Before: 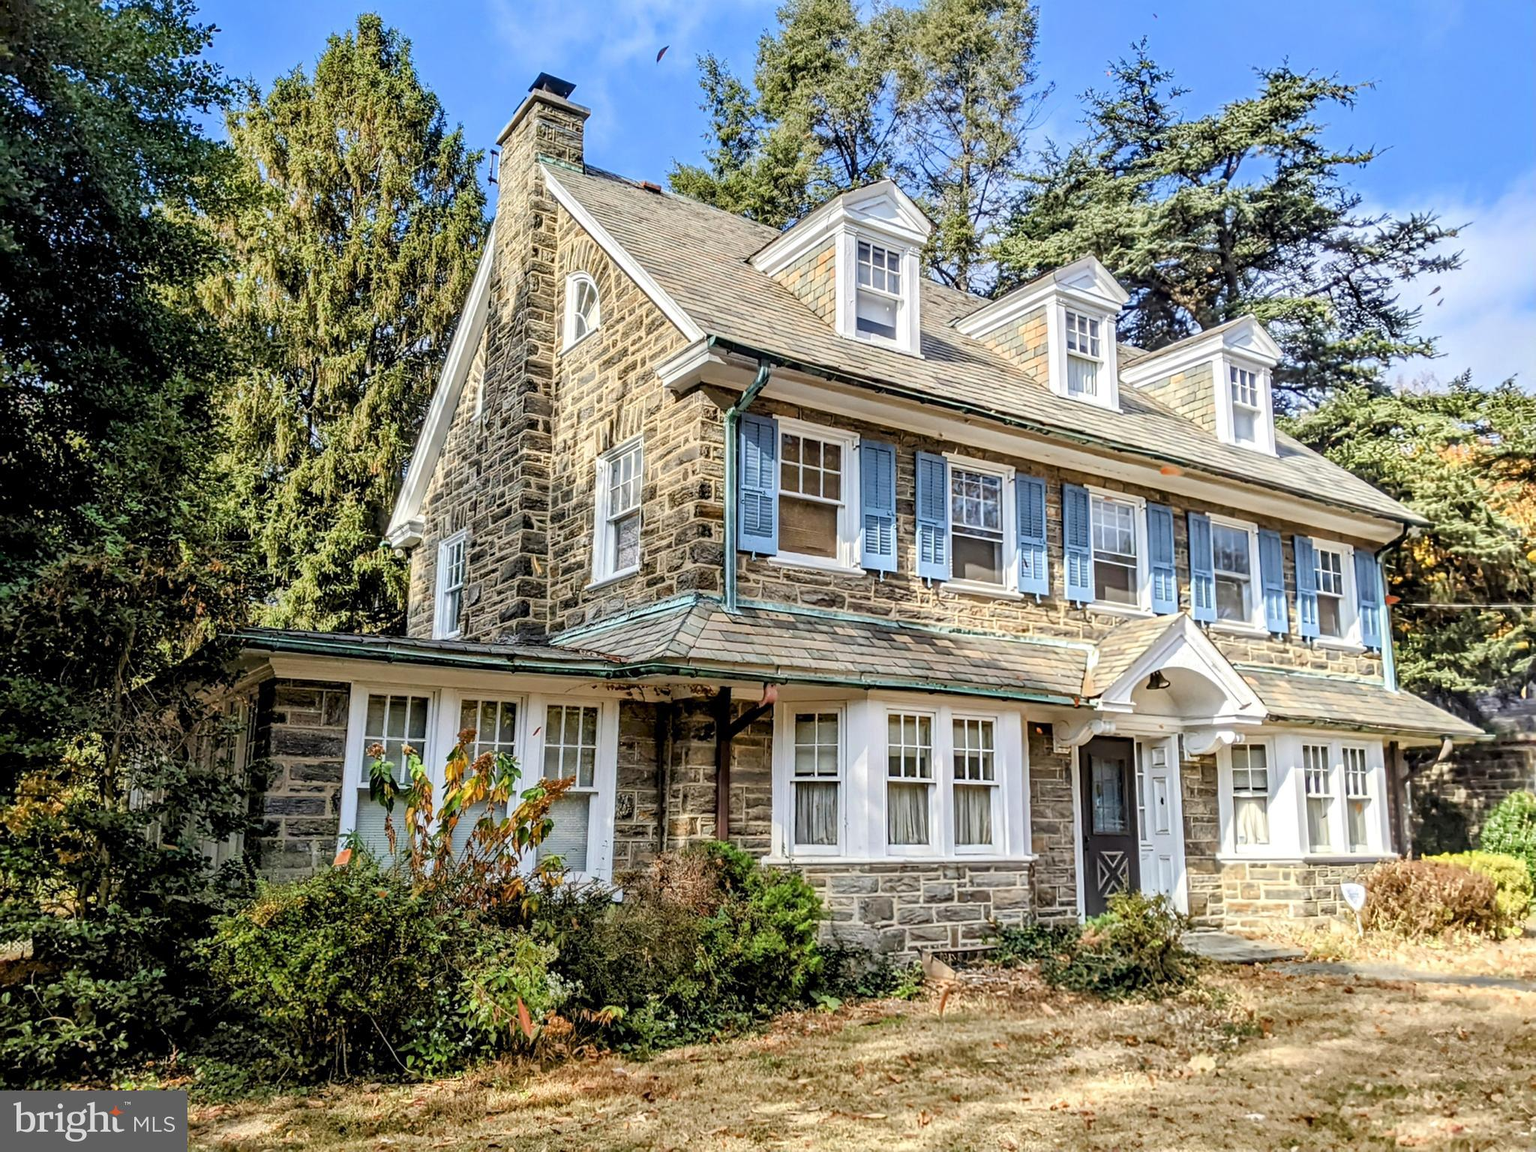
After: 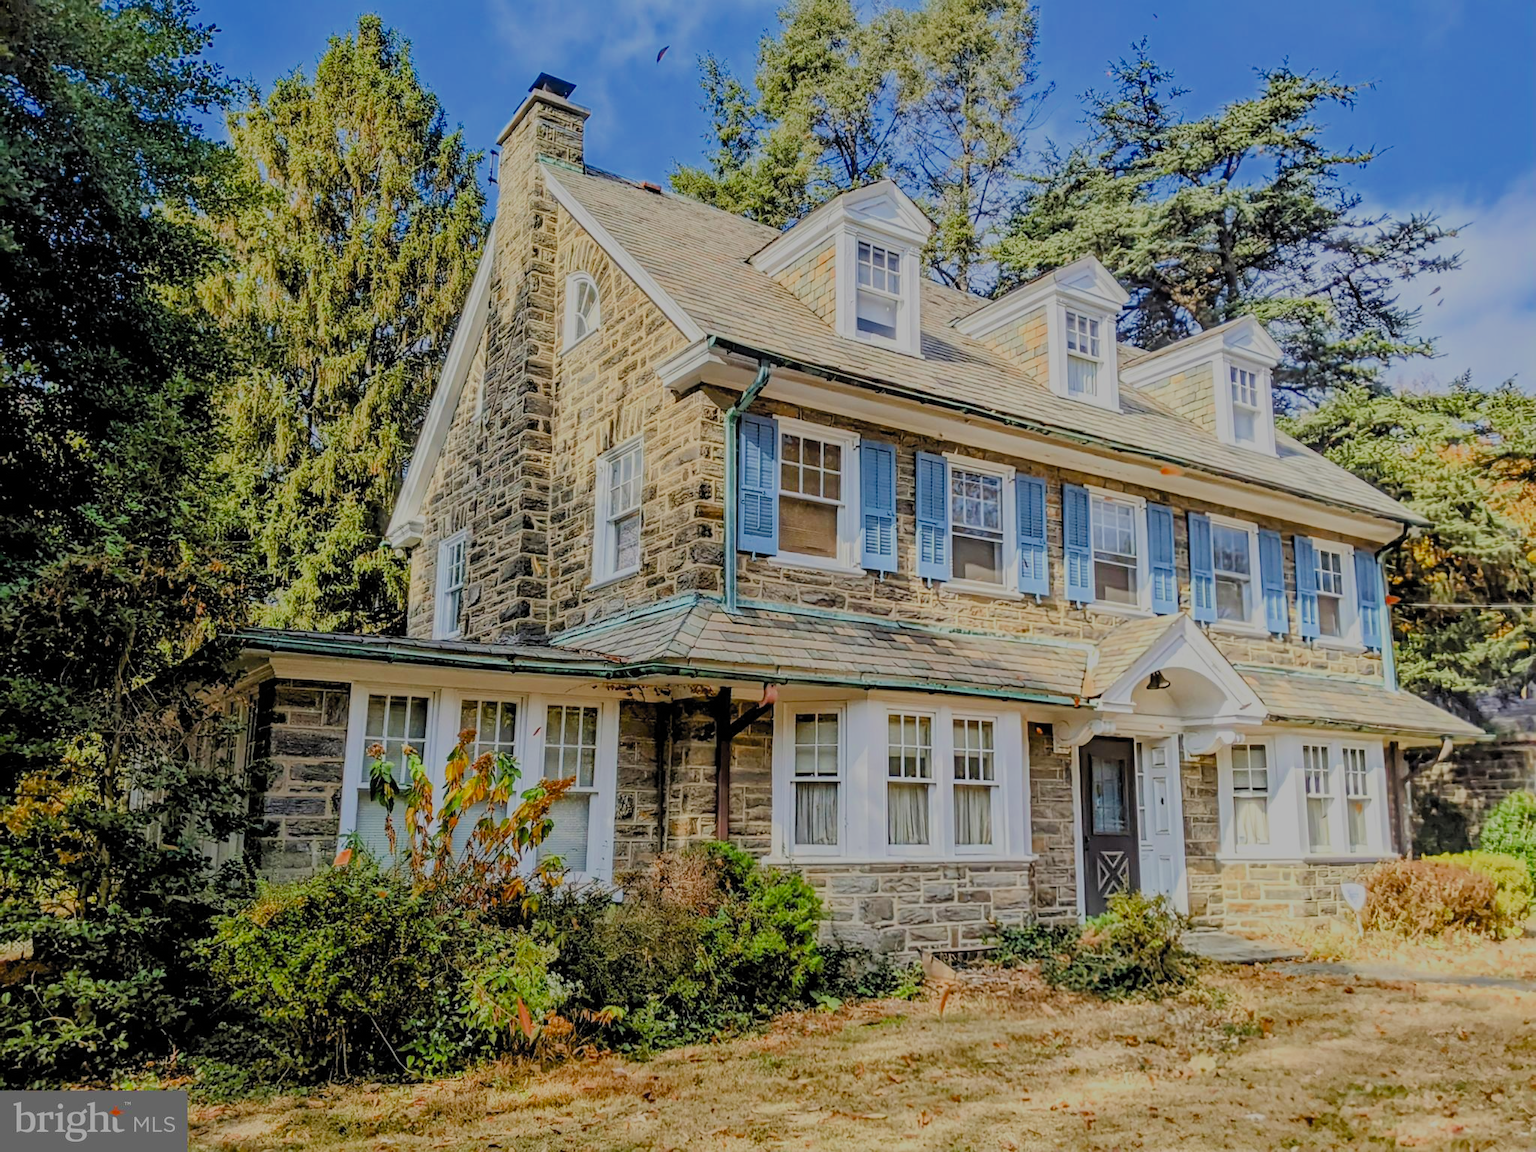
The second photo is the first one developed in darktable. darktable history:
filmic rgb: black relative exposure -7.97 EV, white relative exposure 8.01 EV, hardness 2.51, latitude 9.13%, contrast 0.725, highlights saturation mix 8.95%, shadows ↔ highlights balance 1.55%, color science v5 (2021), contrast in shadows safe, contrast in highlights safe
